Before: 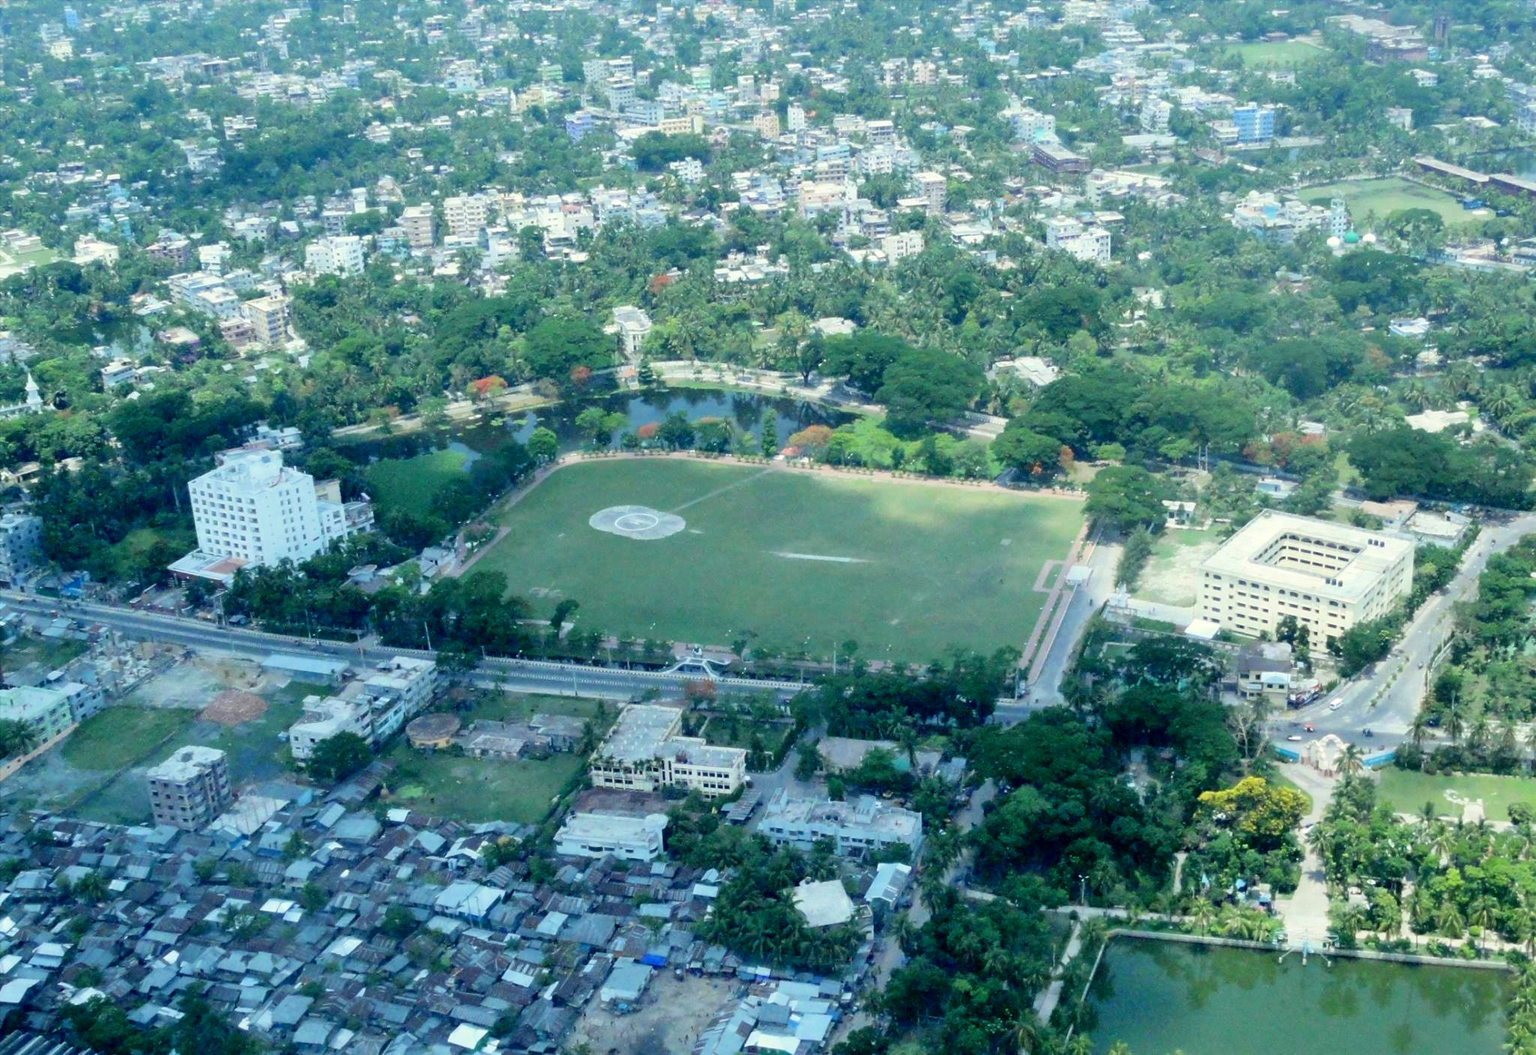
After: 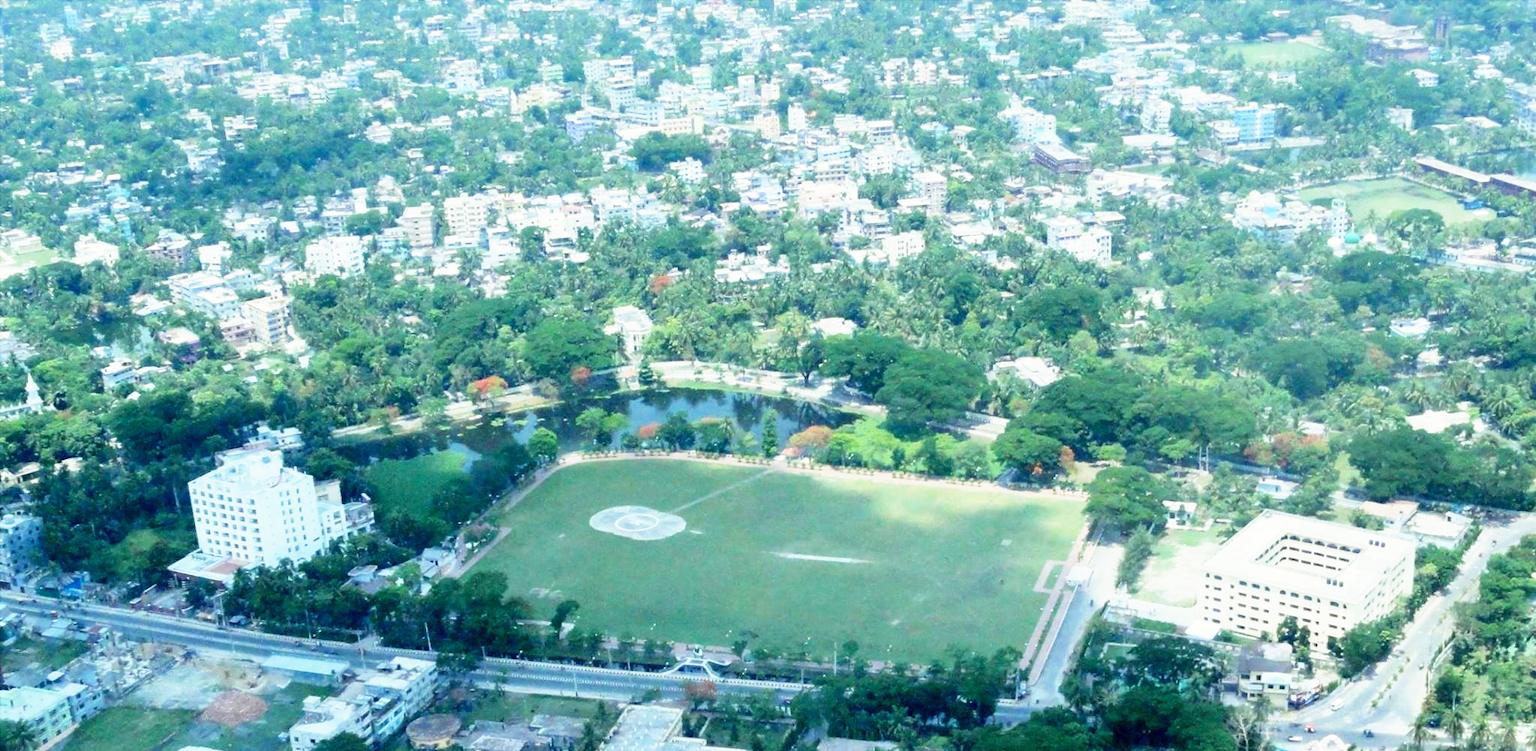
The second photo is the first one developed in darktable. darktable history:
crop: right 0.001%, bottom 28.855%
base curve: curves: ch0 [(0, 0) (0.557, 0.834) (1, 1)], preserve colors none
